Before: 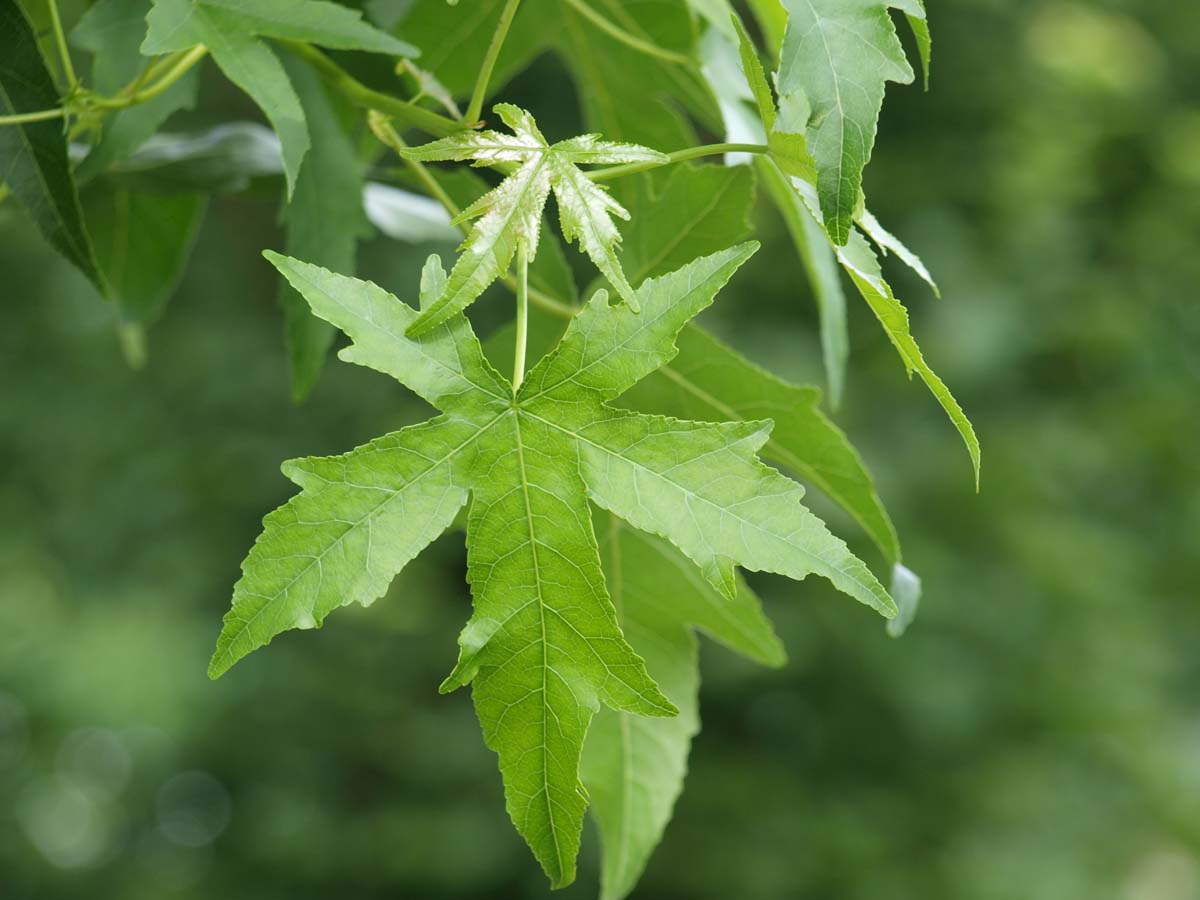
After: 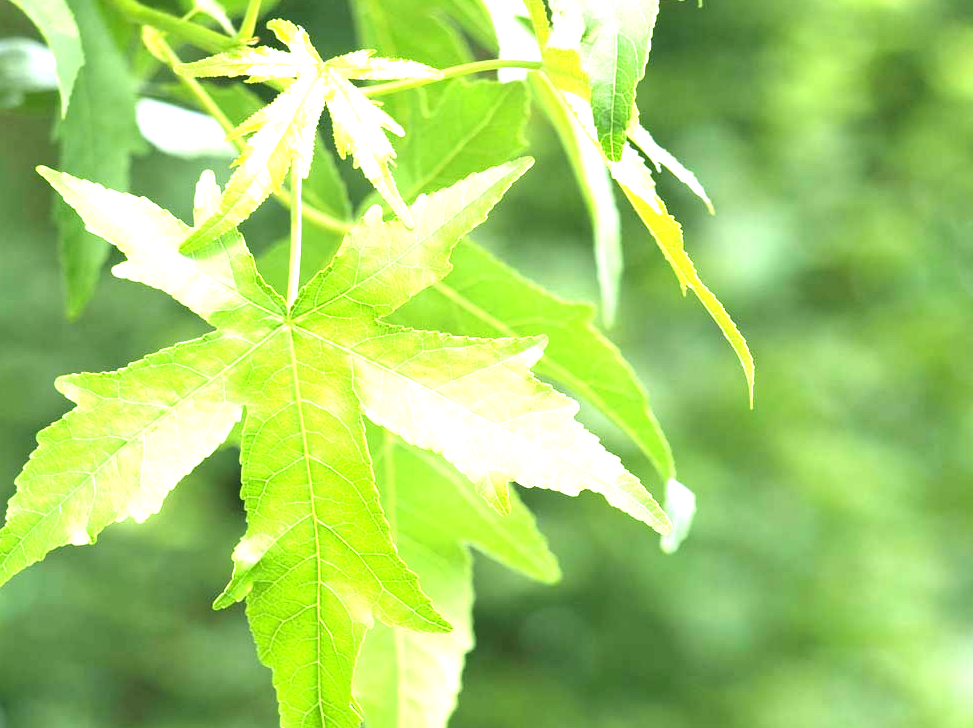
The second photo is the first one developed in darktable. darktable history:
crop: left 18.849%, top 9.356%, right 0.001%, bottom 9.656%
exposure: black level correction 0.001, exposure 1.827 EV, compensate exposure bias true, compensate highlight preservation false
